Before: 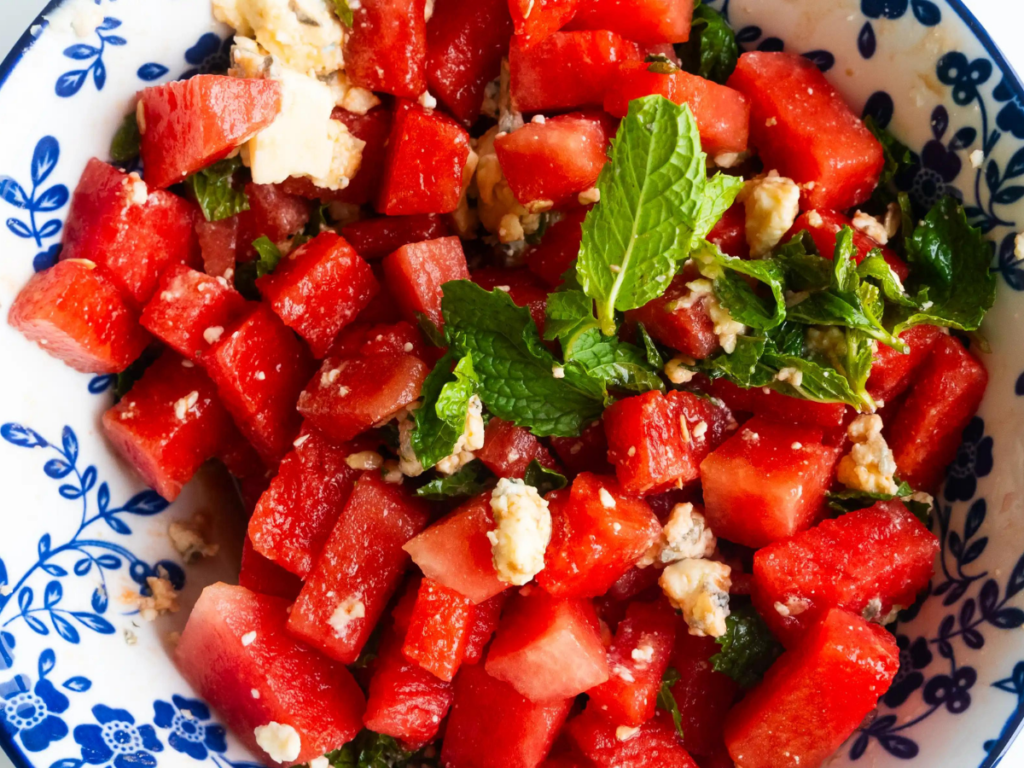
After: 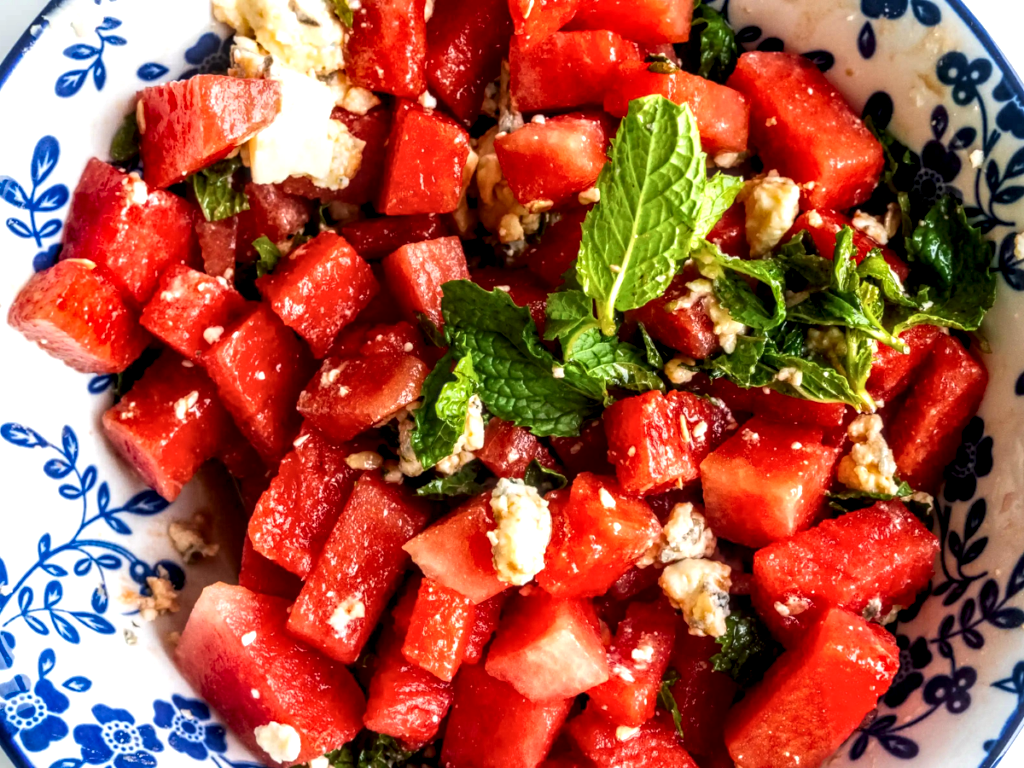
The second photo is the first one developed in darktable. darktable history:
exposure: exposure 0.2 EV, compensate highlight preservation false
local contrast: highlights 0%, shadows 0%, detail 182%
